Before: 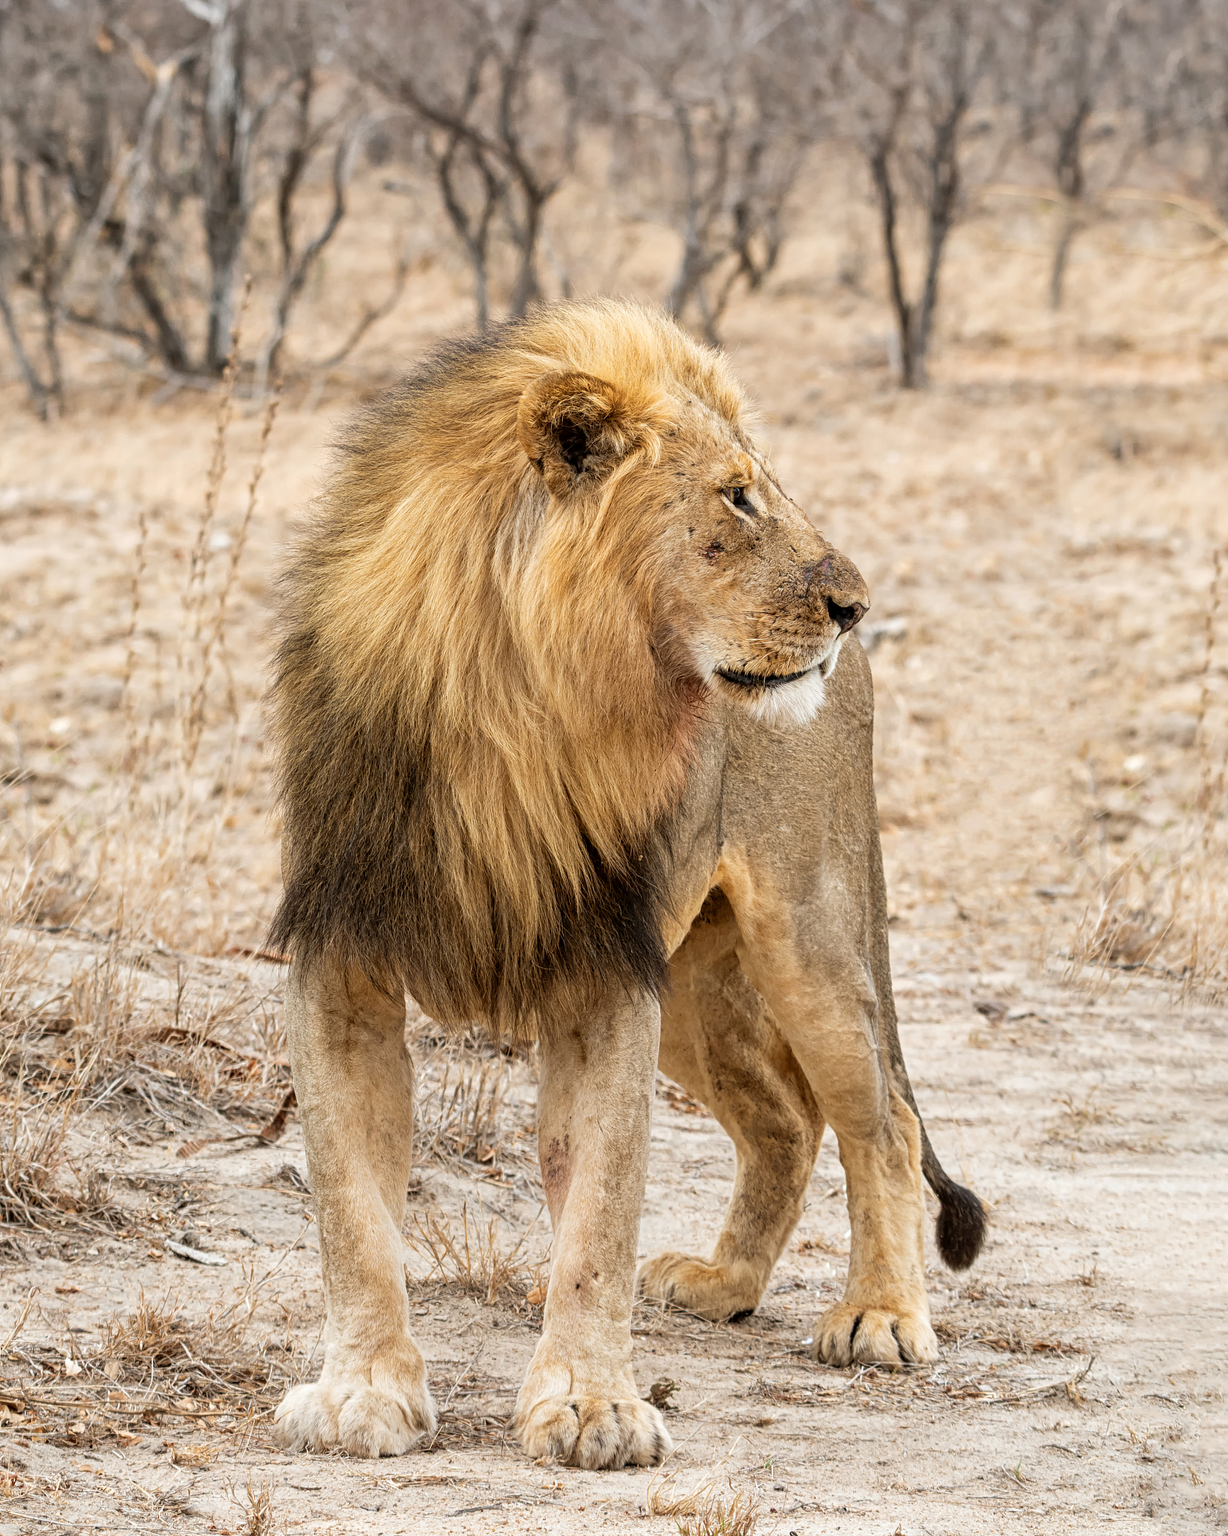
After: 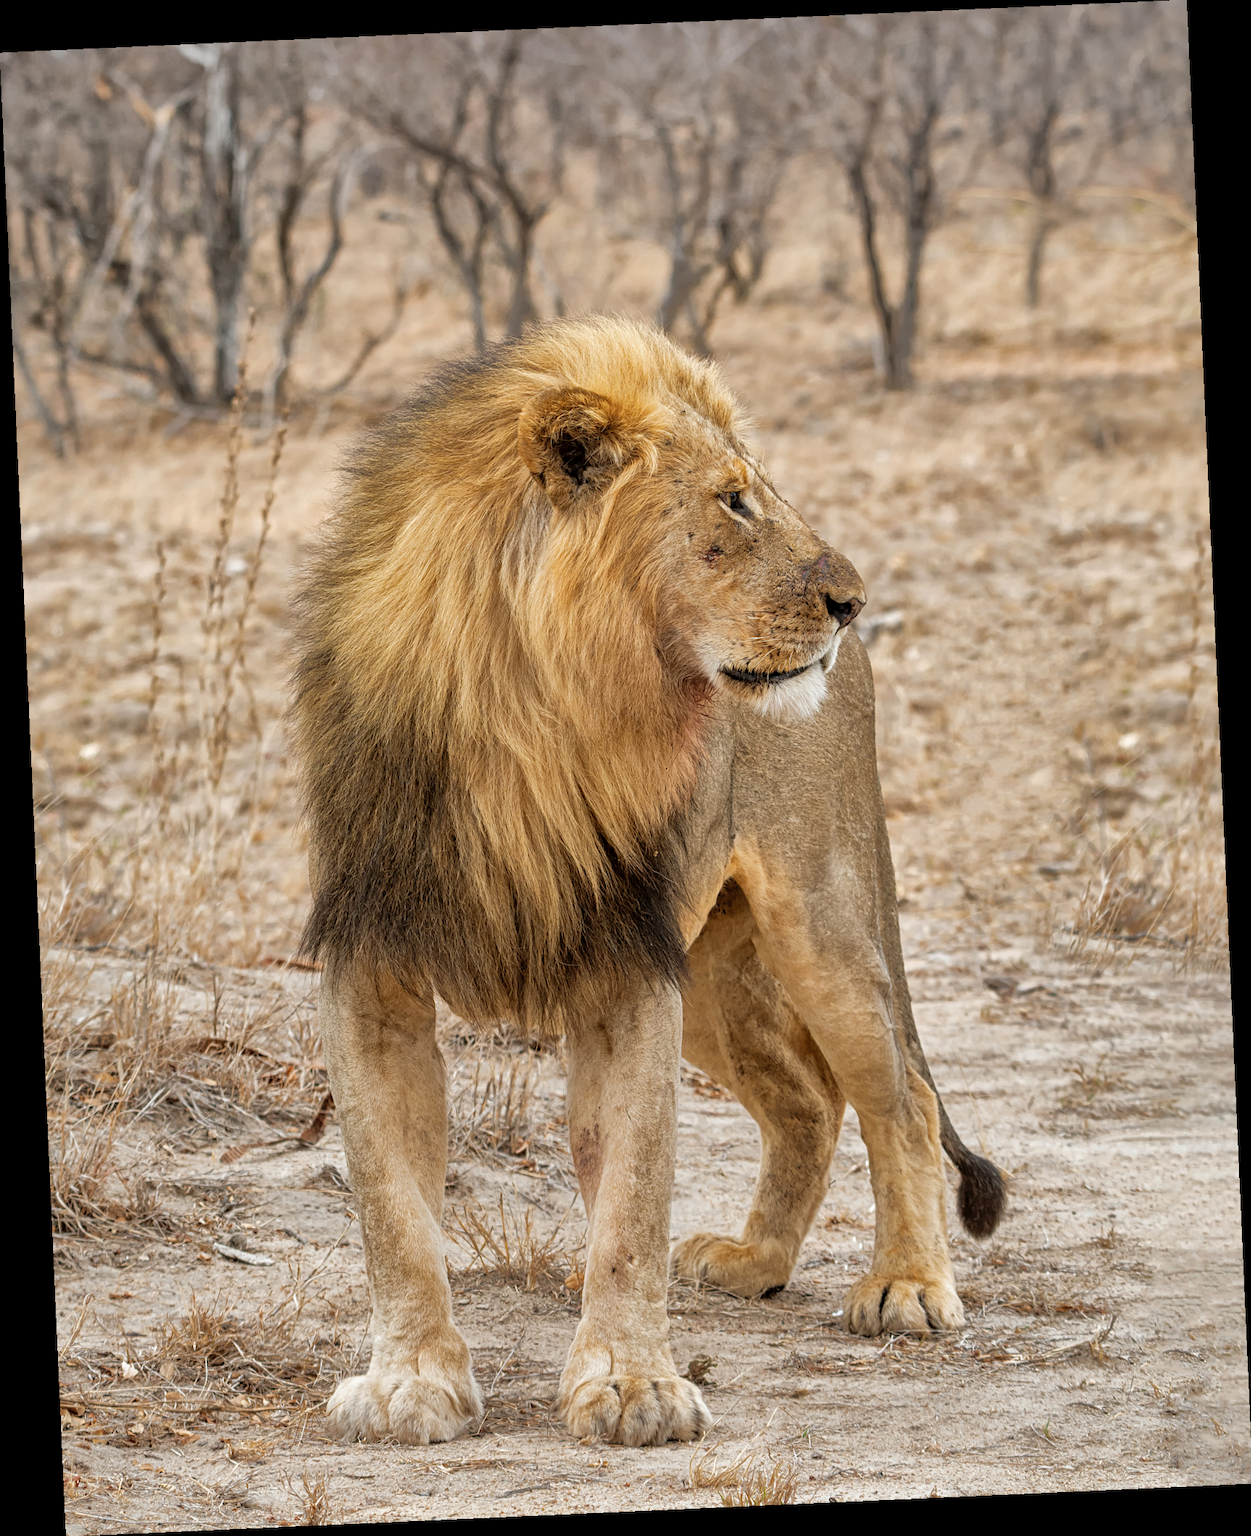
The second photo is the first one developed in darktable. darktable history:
rotate and perspective: rotation -2.56°, automatic cropping off
shadows and highlights: shadows 40, highlights -60
